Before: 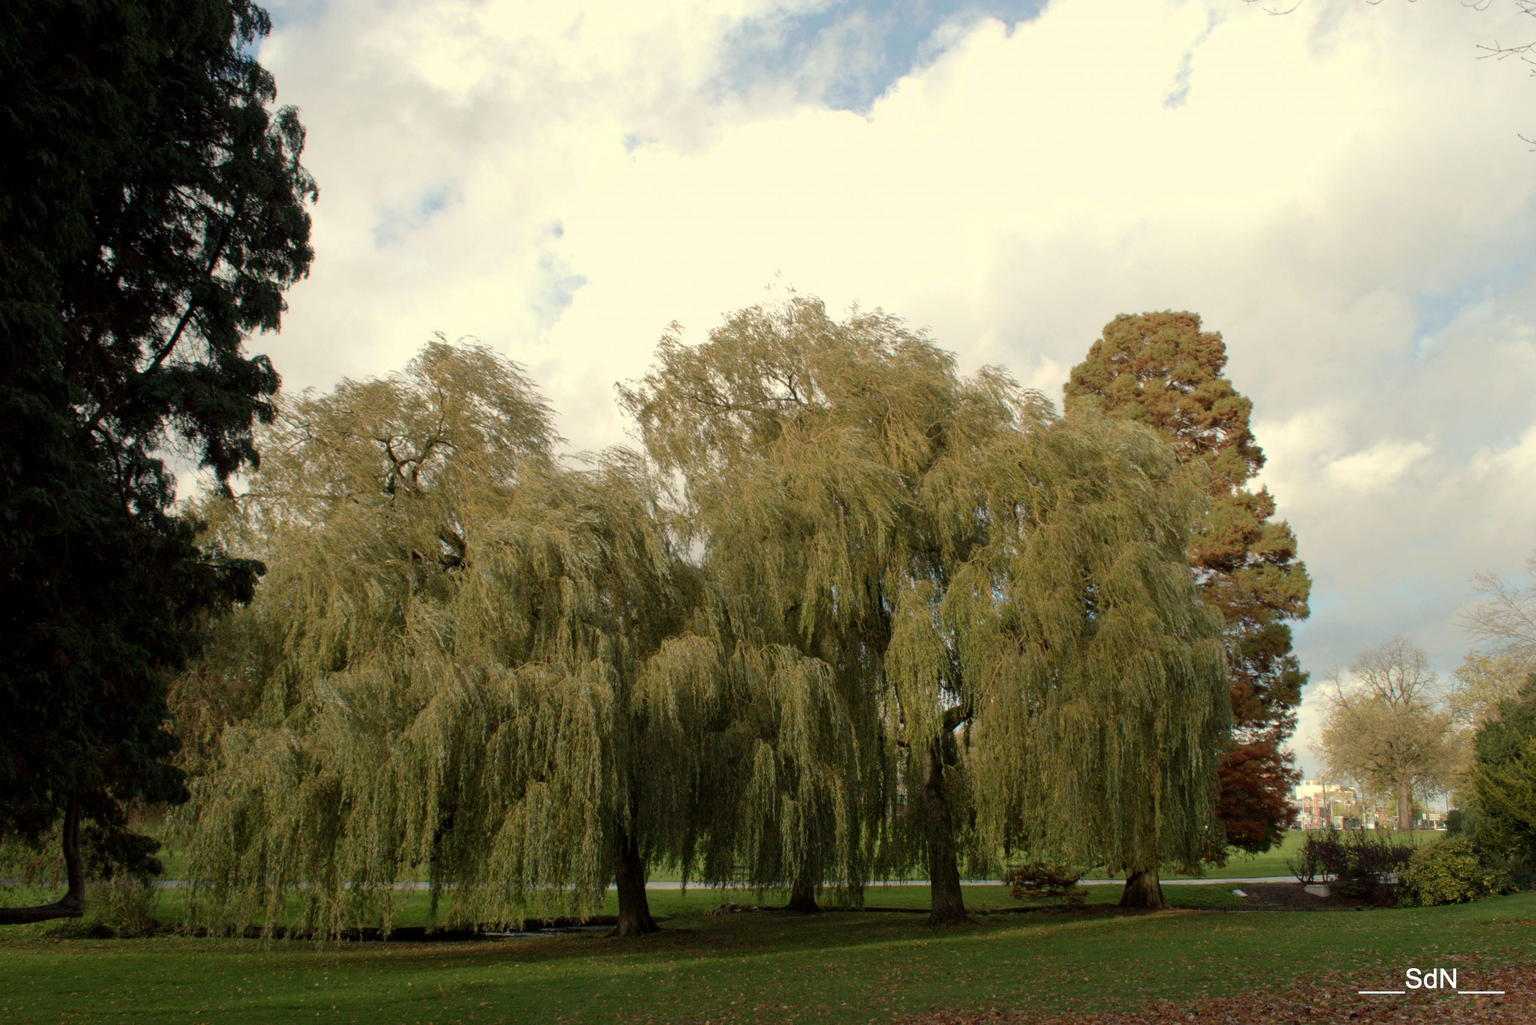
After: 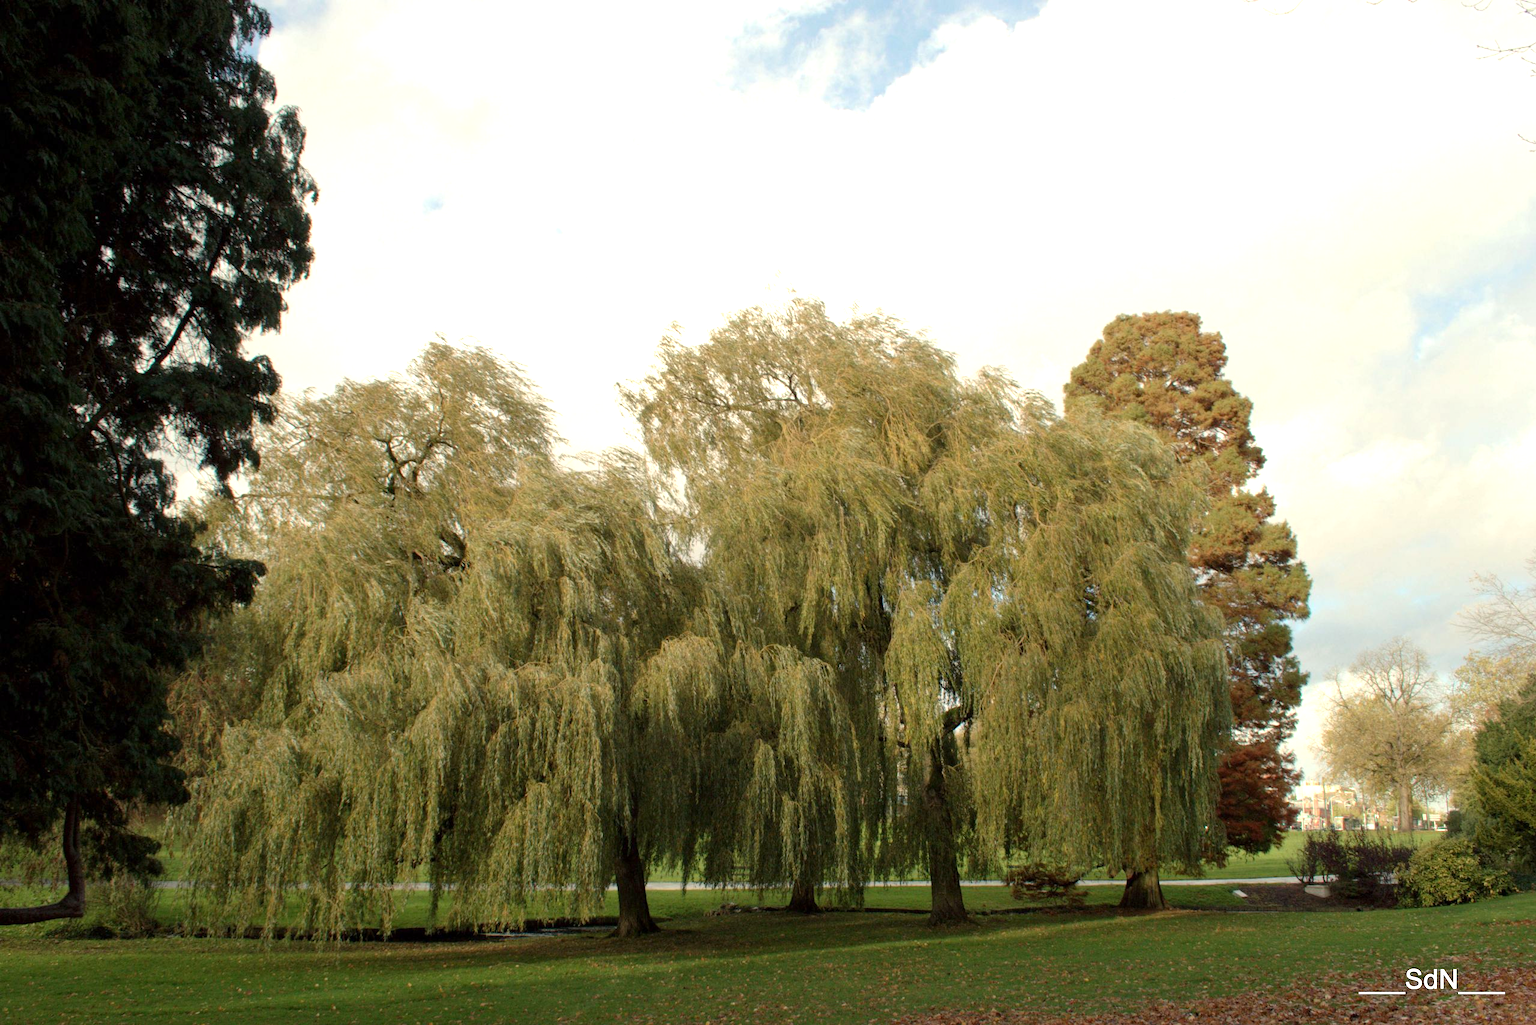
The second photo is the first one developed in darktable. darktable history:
exposure: exposure 0.666 EV, compensate highlight preservation false
